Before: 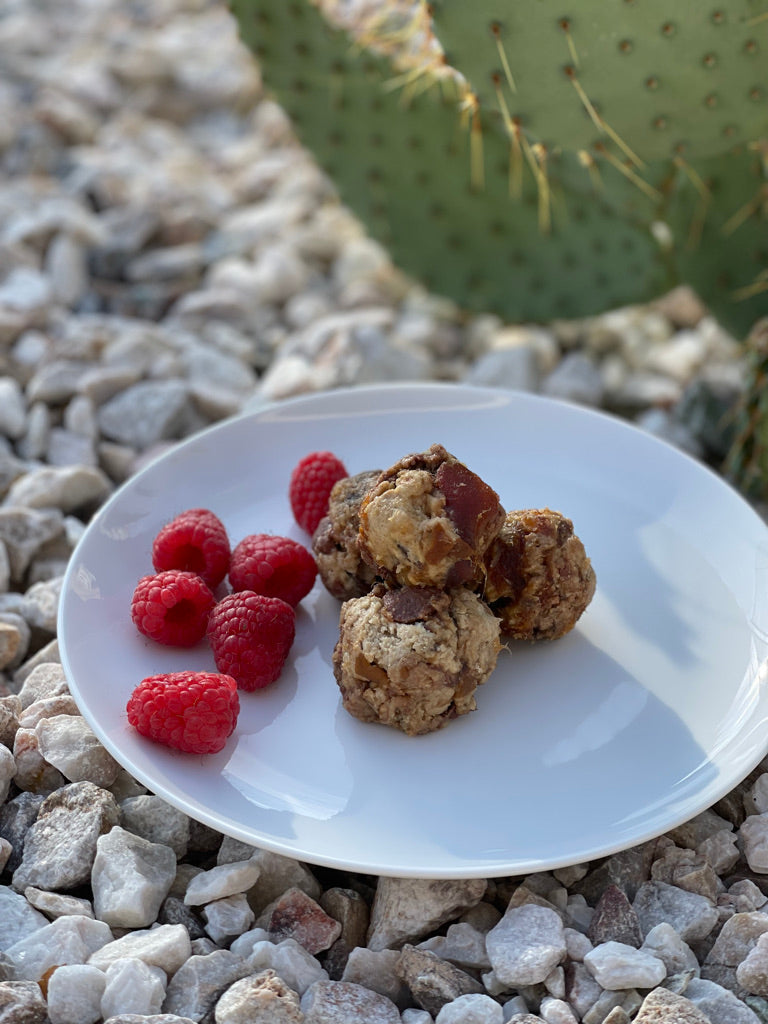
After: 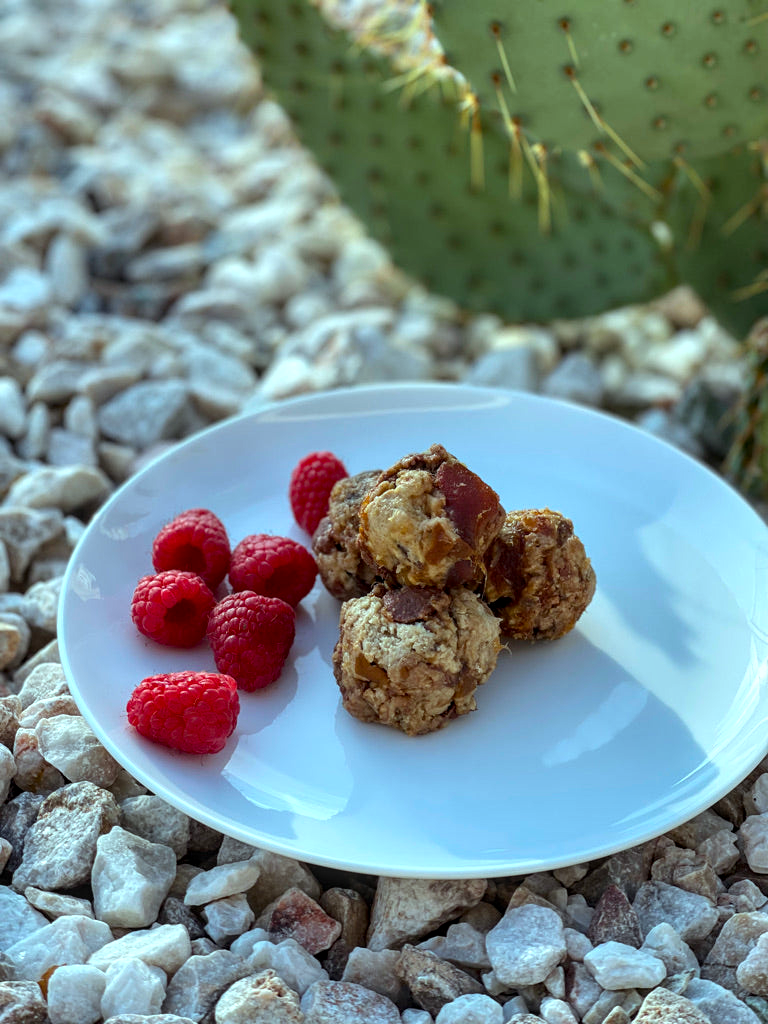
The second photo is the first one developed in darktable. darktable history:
local contrast: on, module defaults
color balance rgb: highlights gain › luminance 15.565%, highlights gain › chroma 3.931%, highlights gain › hue 212.28°, perceptual saturation grading › global saturation 19.792%, global vibrance 9.377%
